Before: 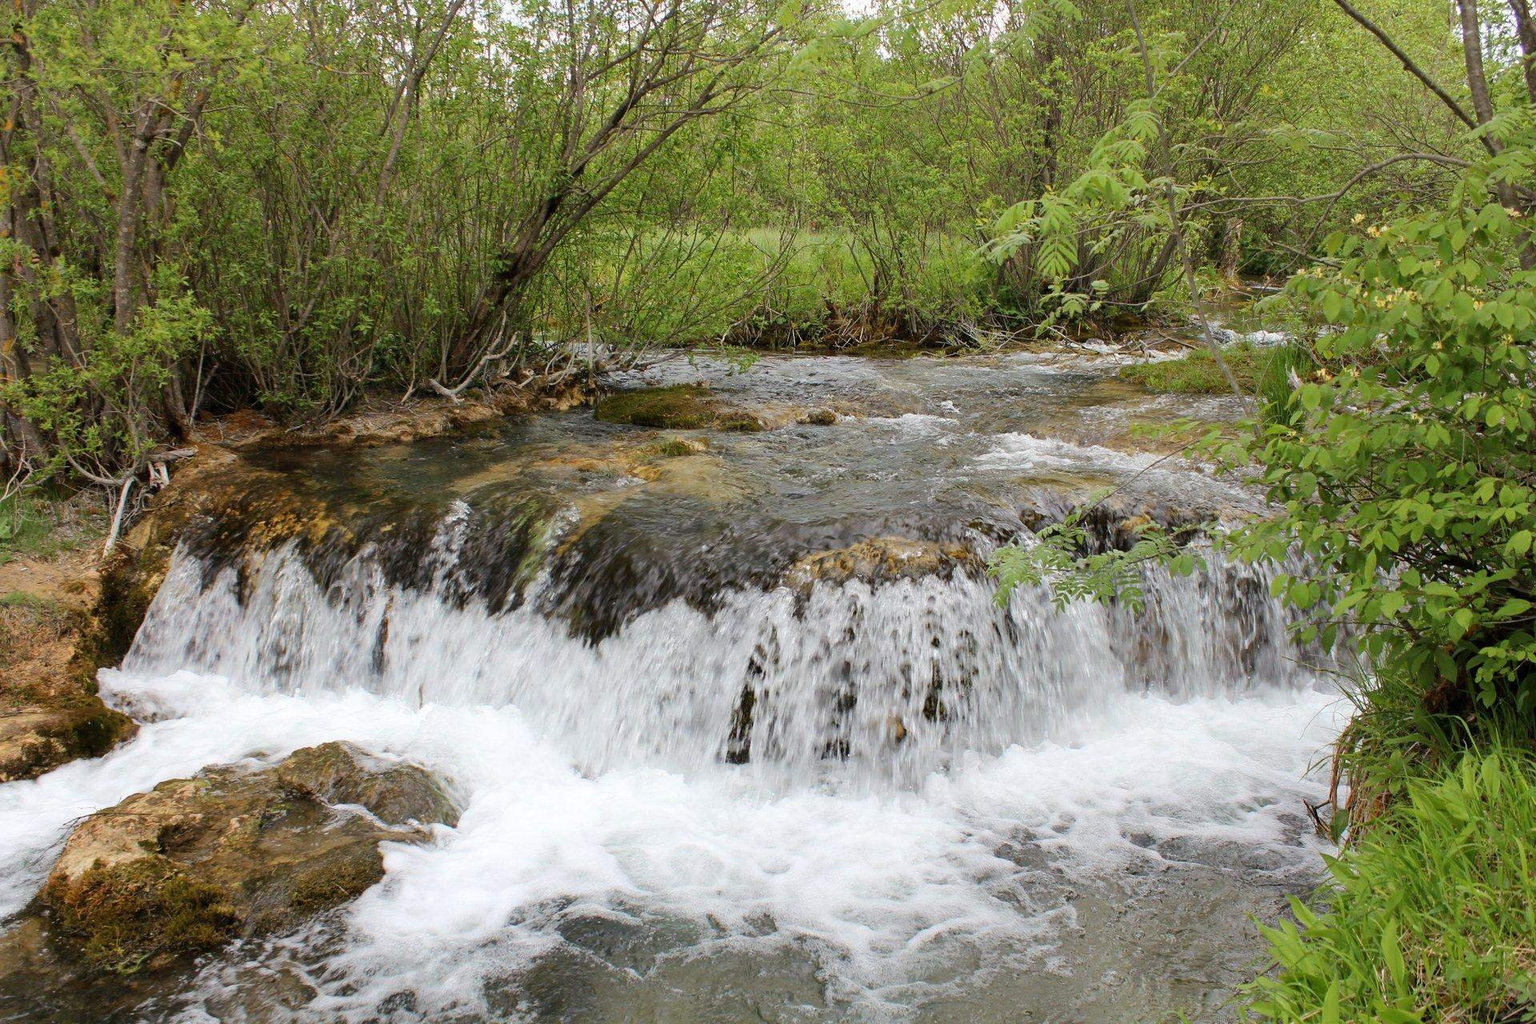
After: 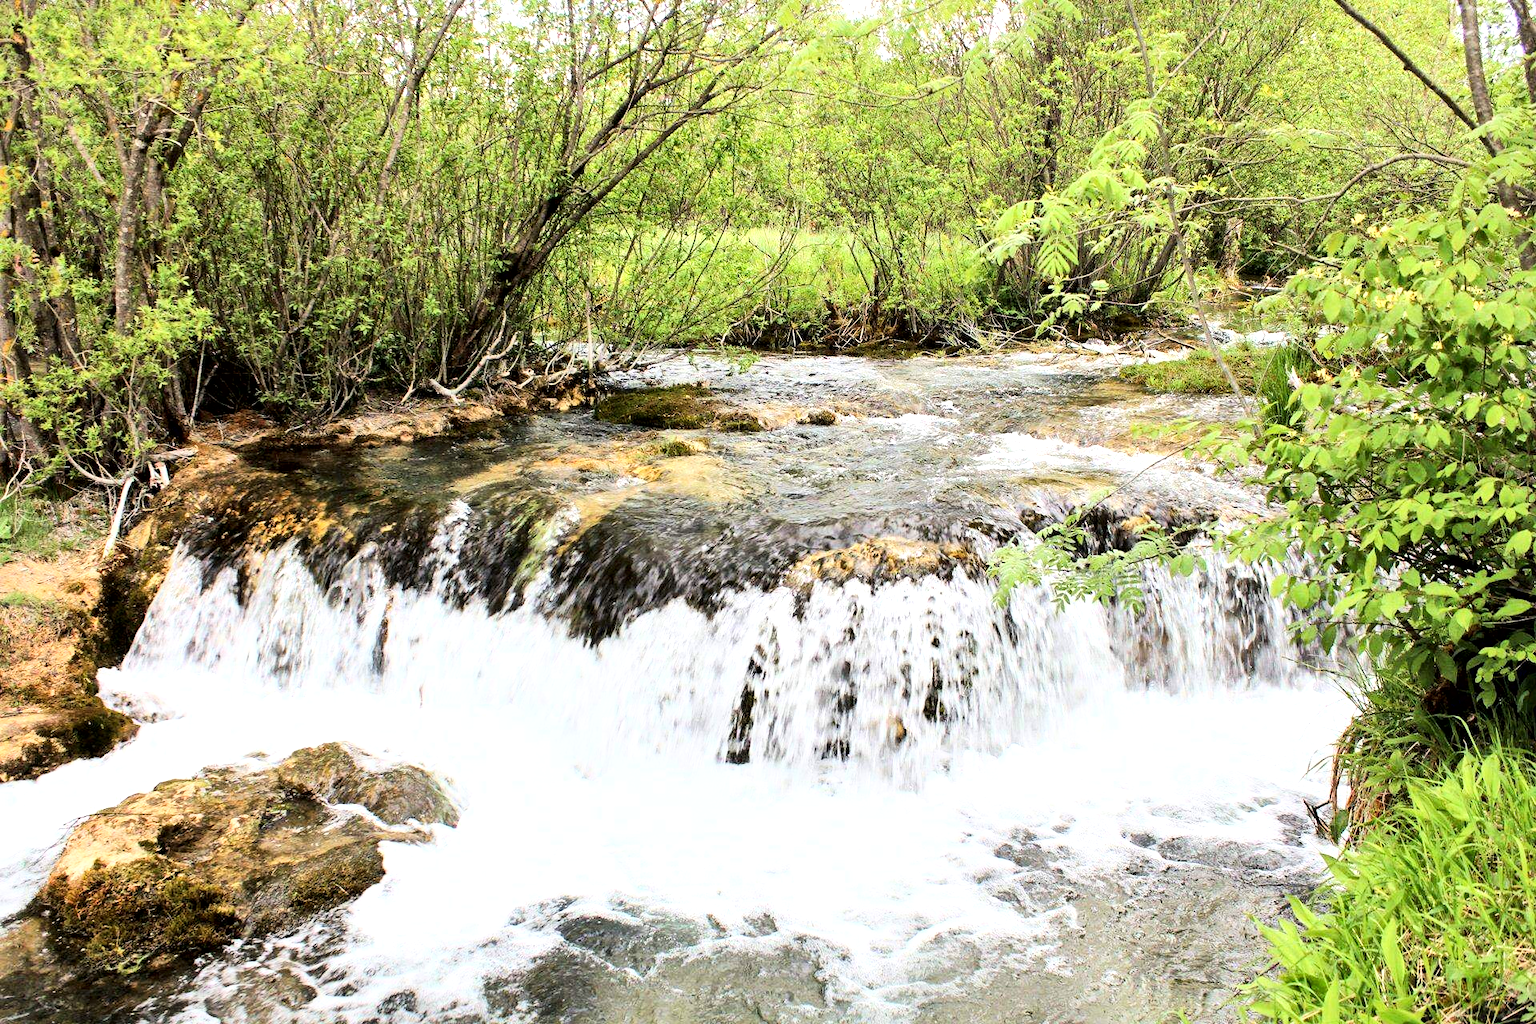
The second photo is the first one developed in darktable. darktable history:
local contrast: mode bilateral grid, contrast 24, coarseness 60, detail 151%, midtone range 0.2
base curve: curves: ch0 [(0, 0) (0.007, 0.004) (0.027, 0.03) (0.046, 0.07) (0.207, 0.54) (0.442, 0.872) (0.673, 0.972) (1, 1)], exposure shift 0.581
